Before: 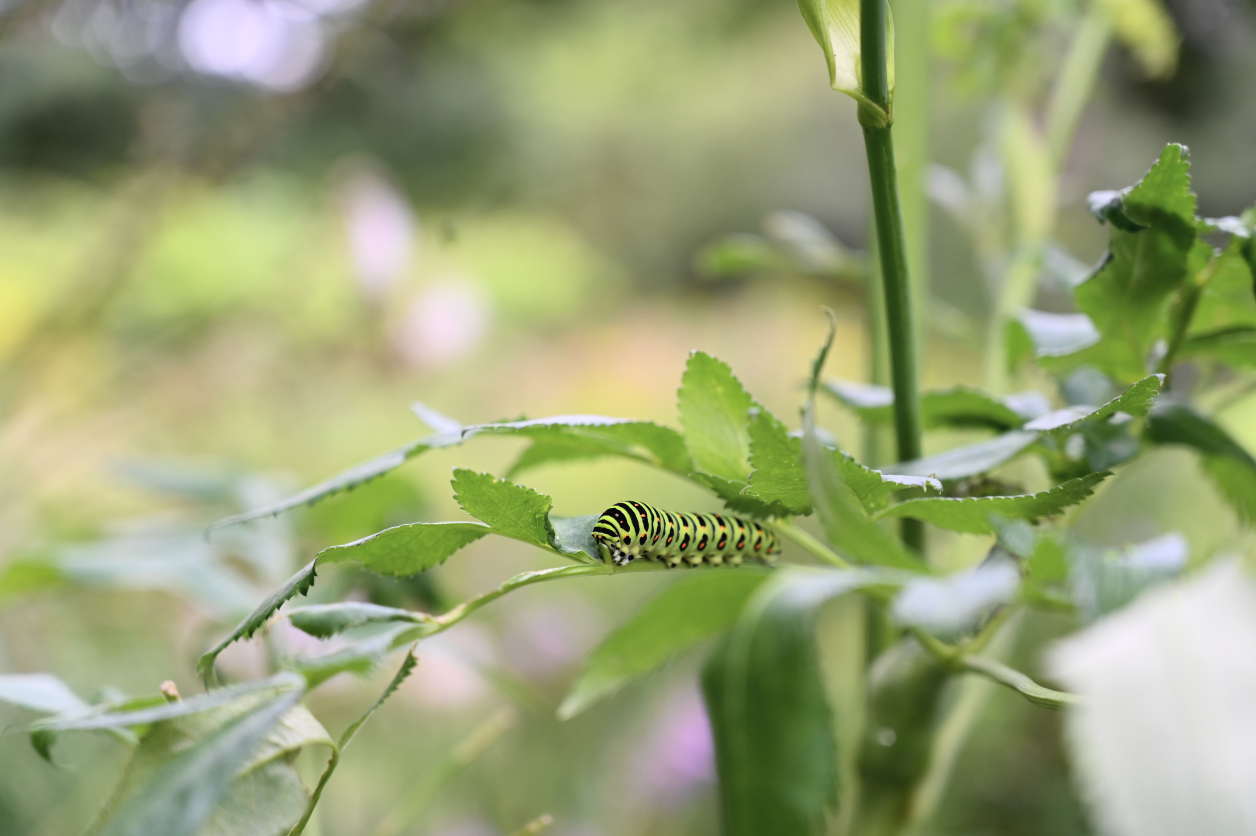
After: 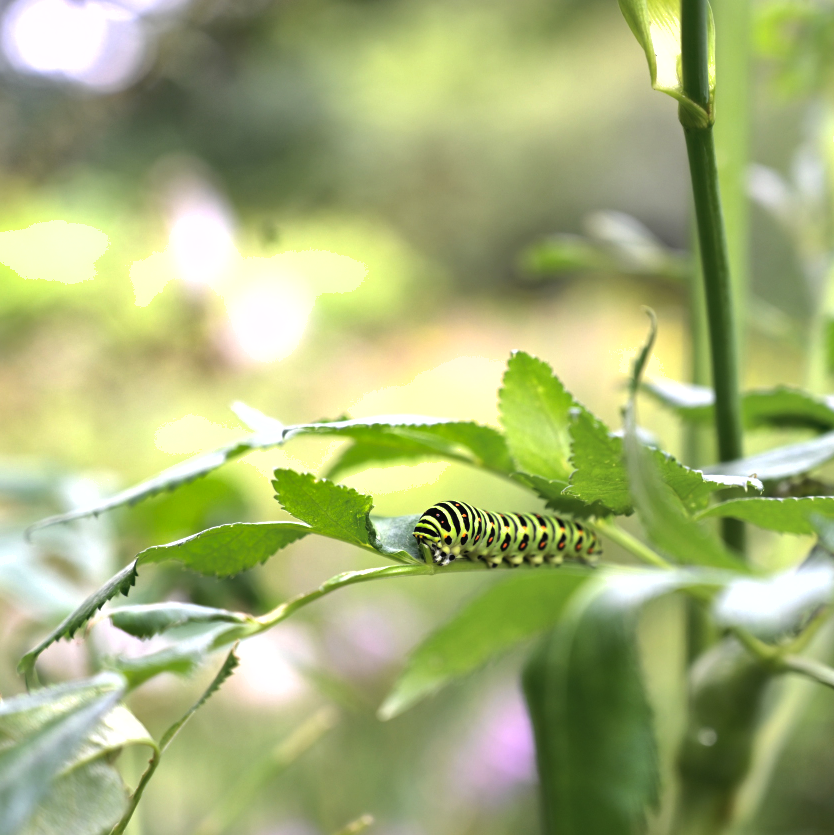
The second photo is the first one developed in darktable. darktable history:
tone equalizer: -8 EV -0.785 EV, -7 EV -0.74 EV, -6 EV -0.622 EV, -5 EV -0.384 EV, -3 EV 0.392 EV, -2 EV 0.6 EV, -1 EV 0.681 EV, +0 EV 0.775 EV, edges refinement/feathering 500, mask exposure compensation -1.57 EV, preserve details no
shadows and highlights: on, module defaults
crop and rotate: left 14.294%, right 19.267%
